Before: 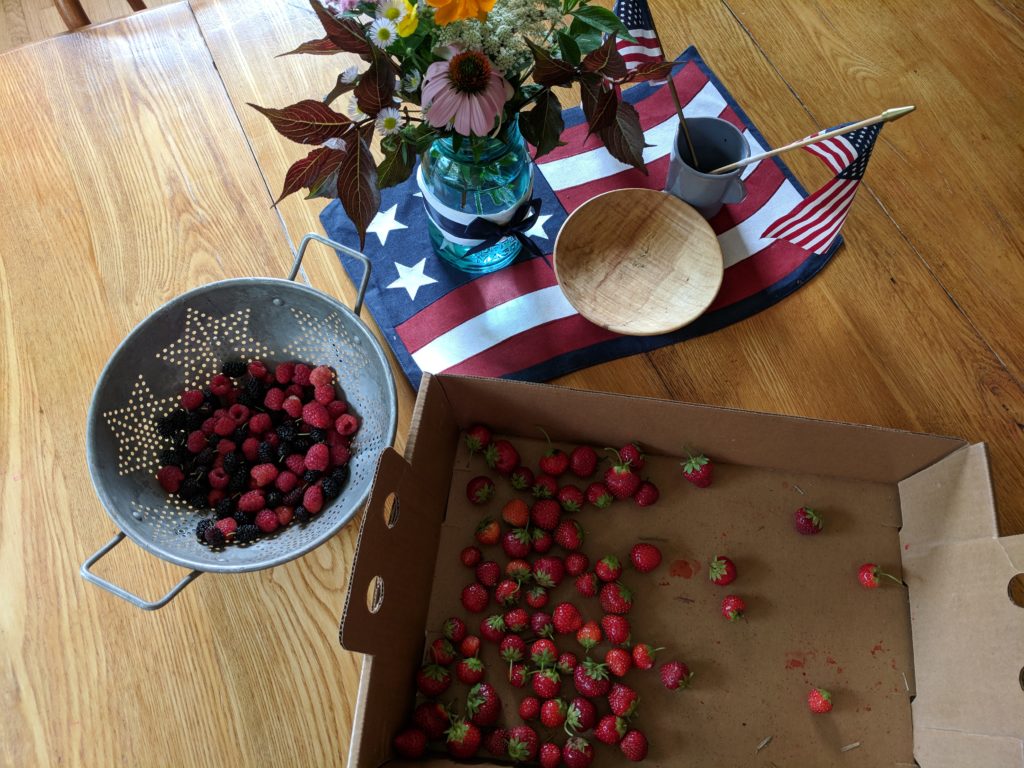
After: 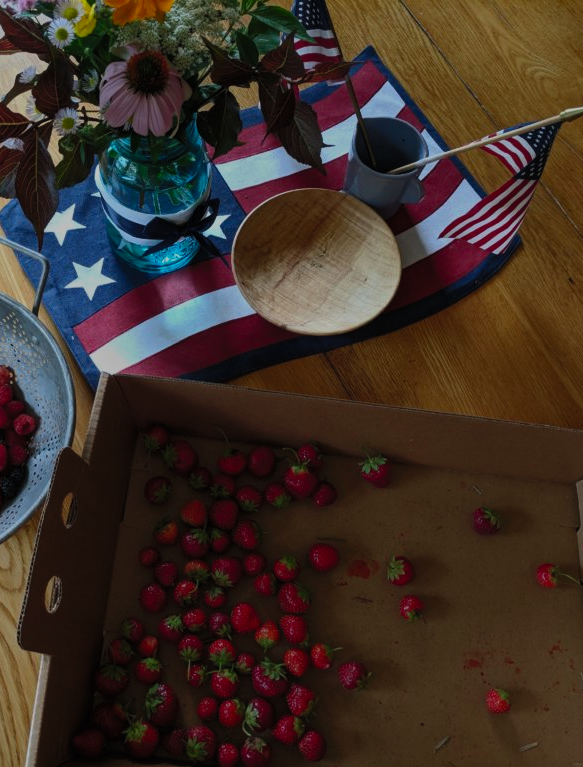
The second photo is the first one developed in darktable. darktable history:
tone equalizer: -8 EV -1.99 EV, -7 EV -2 EV, -6 EV -1.97 EV, -5 EV -2 EV, -4 EV -2 EV, -3 EV -1.98 EV, -2 EV -1.98 EV, -1 EV -1.61 EV, +0 EV -1.98 EV
contrast brightness saturation: contrast 0.241, brightness 0.25, saturation 0.376
crop: left 31.505%, top 0.003%, right 11.557%
